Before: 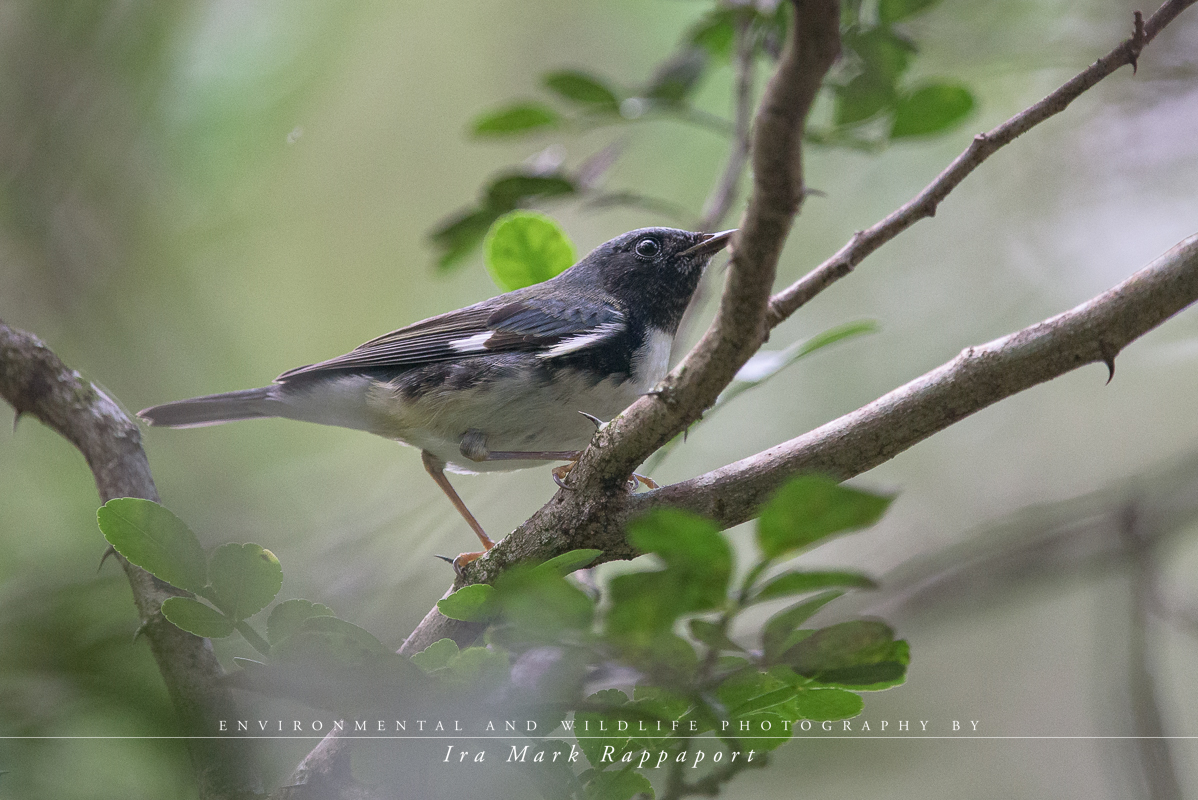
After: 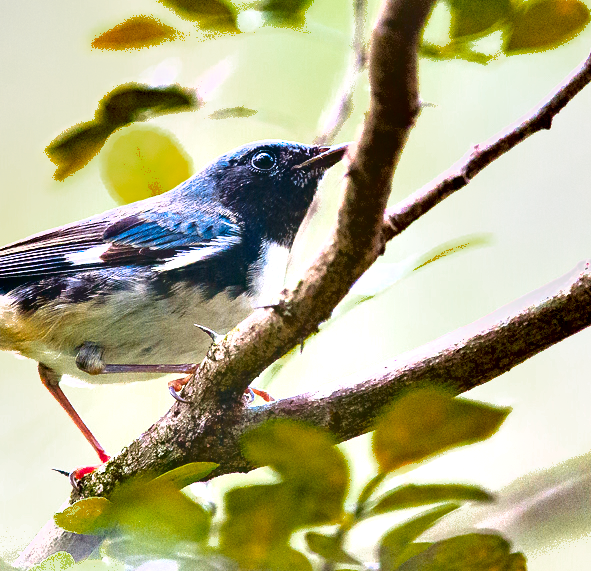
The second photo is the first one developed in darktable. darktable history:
shadows and highlights: soften with gaussian
tone equalizer: on, module defaults
color zones: curves: ch0 [(0.473, 0.374) (0.742, 0.784)]; ch1 [(0.354, 0.737) (0.742, 0.705)]; ch2 [(0.318, 0.421) (0.758, 0.532)], mix 20.93%
crop: left 32.124%, top 10.932%, right 18.506%, bottom 17.613%
exposure: black level correction 0, exposure 2.149 EV, compensate highlight preservation false
